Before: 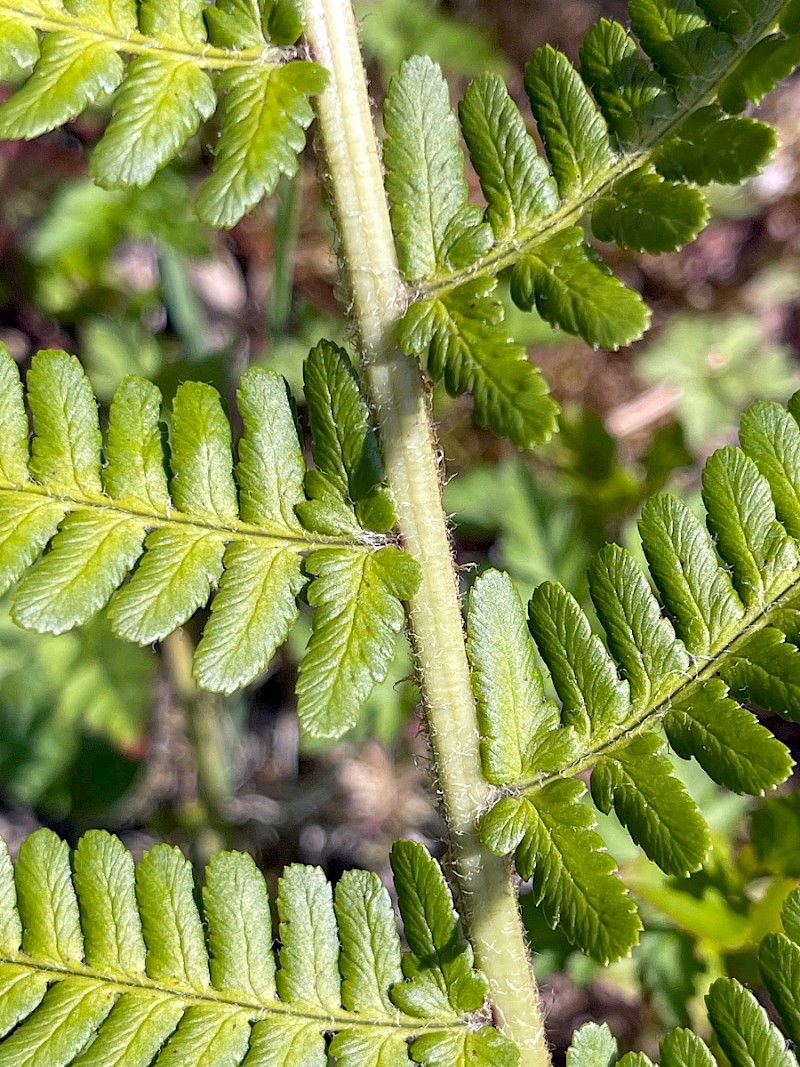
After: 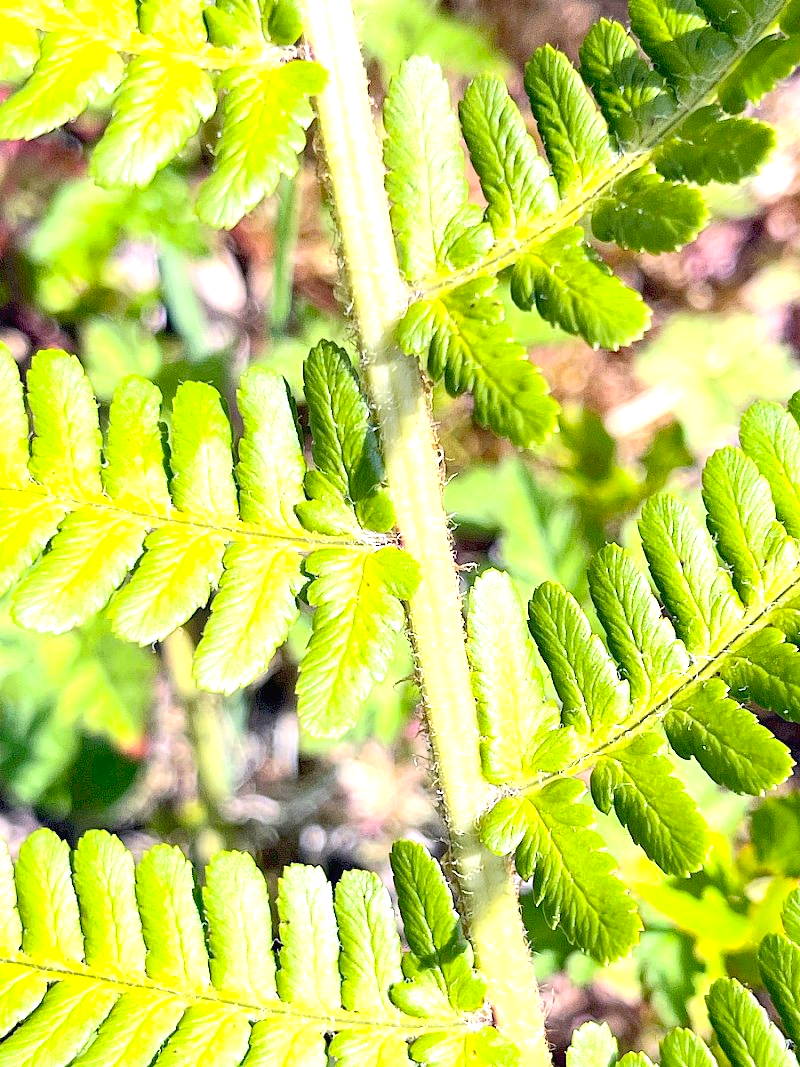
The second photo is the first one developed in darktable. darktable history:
contrast brightness saturation: contrast 0.2, brightness 0.16, saturation 0.22
exposure: black level correction 0, exposure 1.388 EV, compensate exposure bias true, compensate highlight preservation false
